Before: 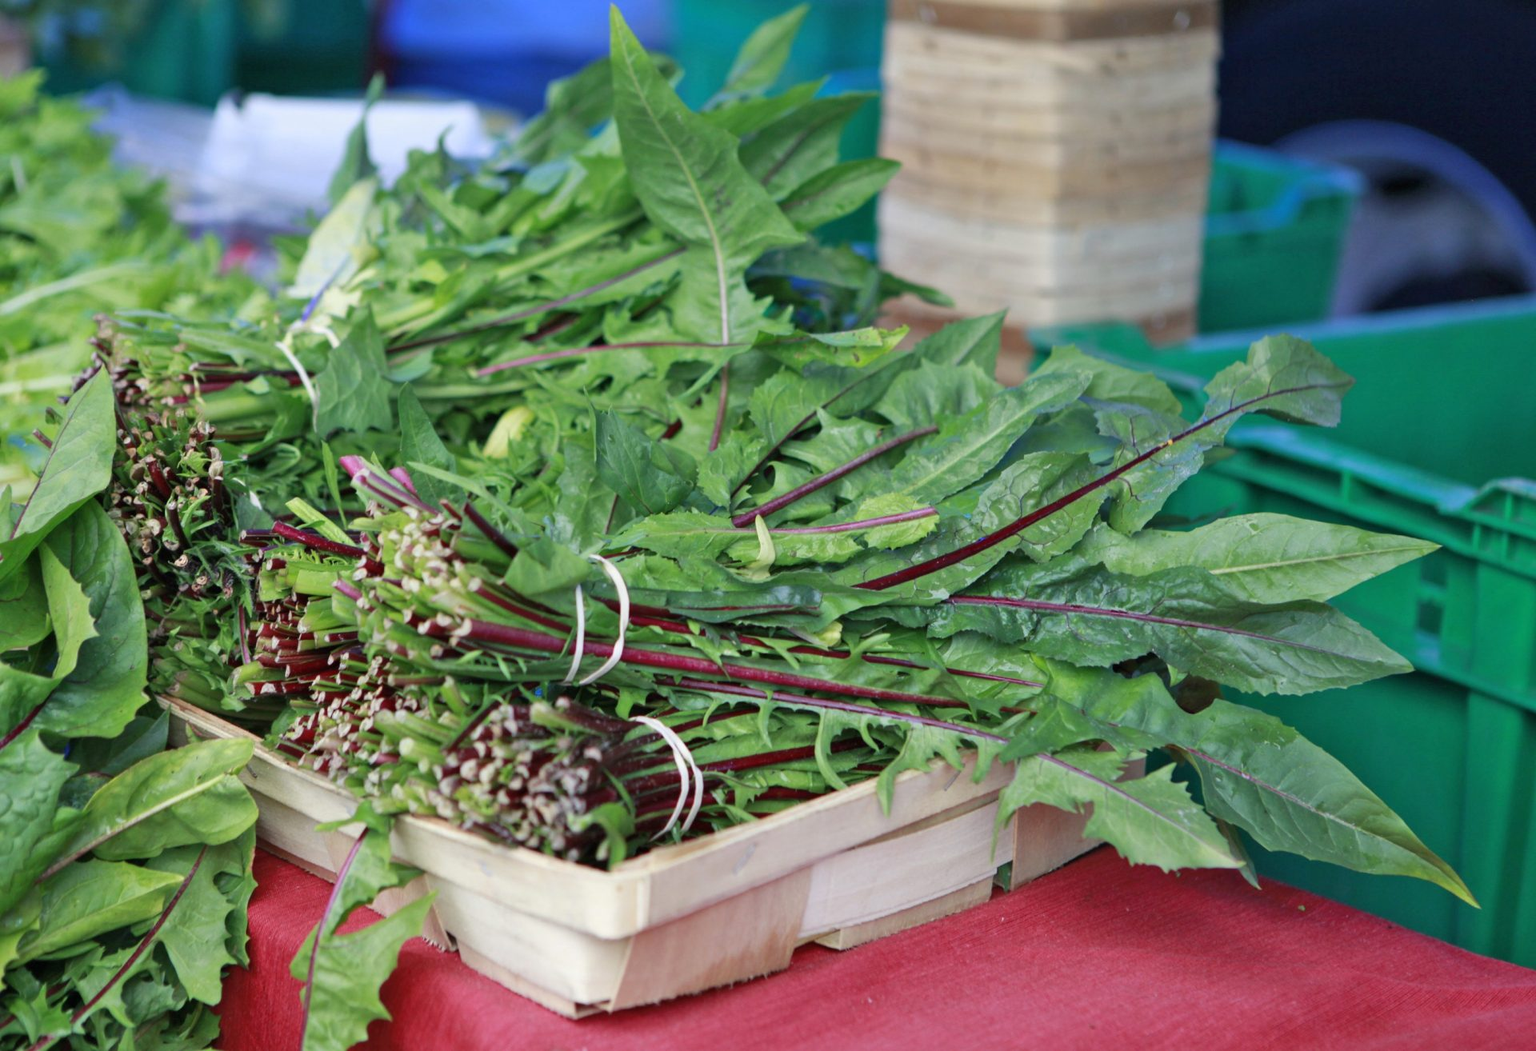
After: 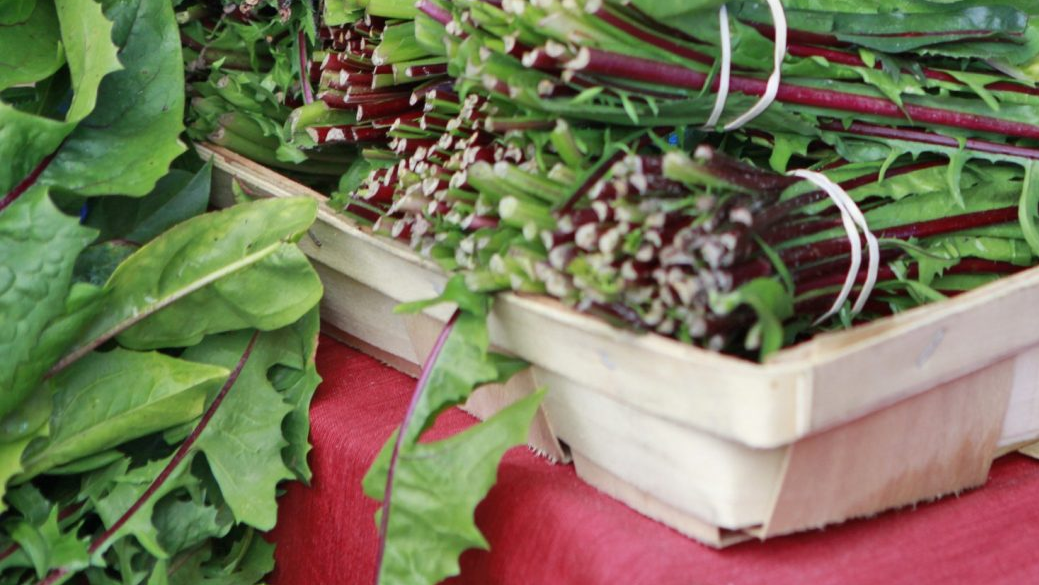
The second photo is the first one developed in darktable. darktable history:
crop and rotate: top 55.272%, right 45.86%, bottom 0.152%
